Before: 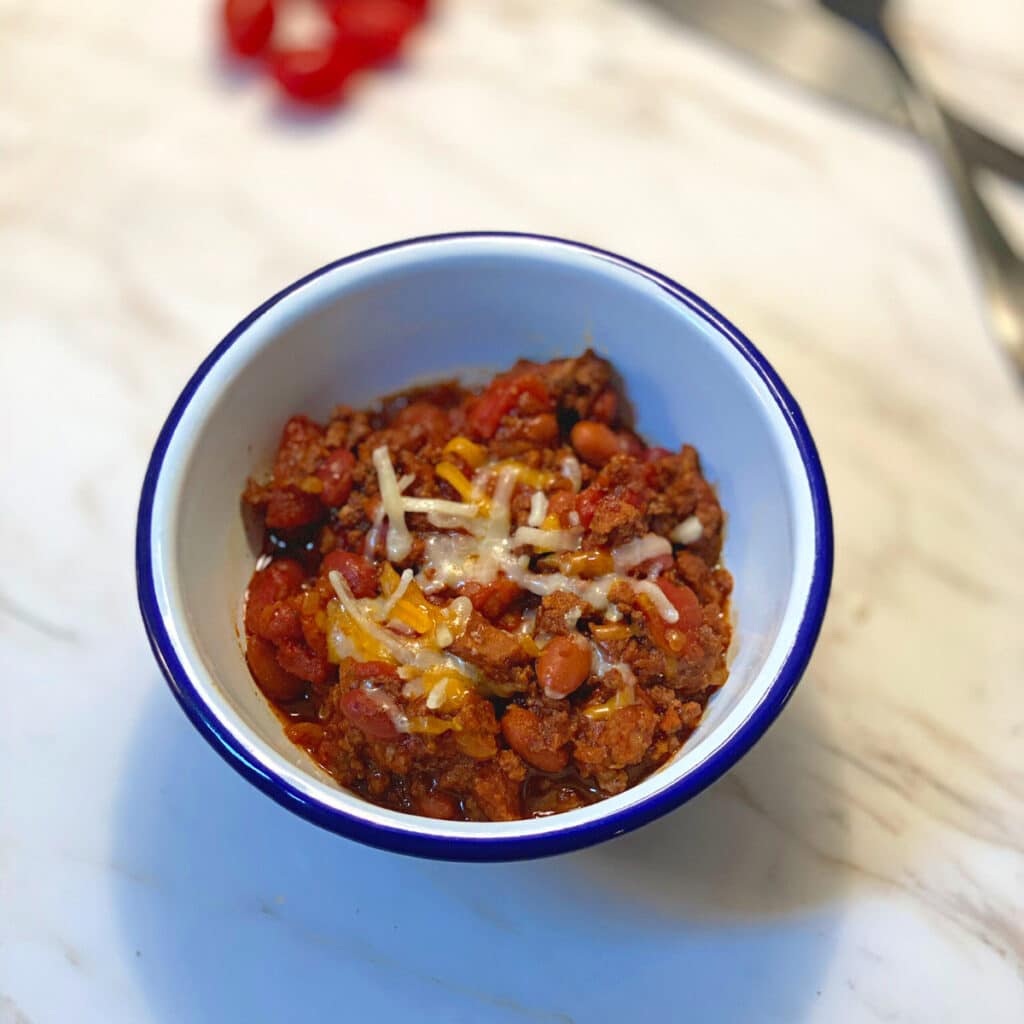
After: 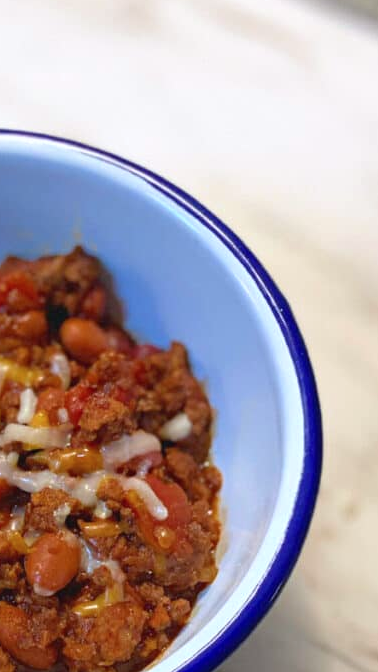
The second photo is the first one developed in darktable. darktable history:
color calibration: illuminant as shot in camera, x 0.358, y 0.373, temperature 4628.91 K
crop and rotate: left 49.936%, top 10.094%, right 13.136%, bottom 24.256%
